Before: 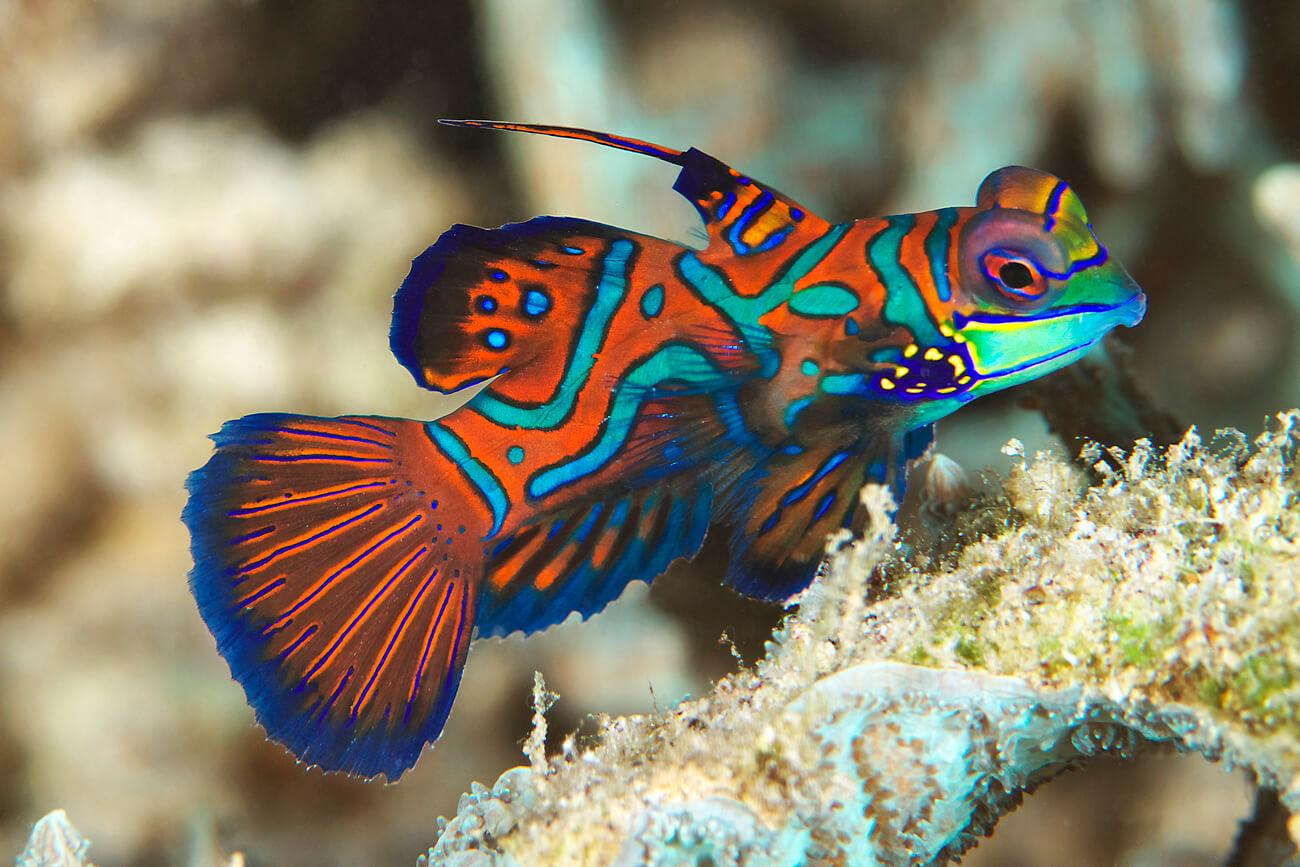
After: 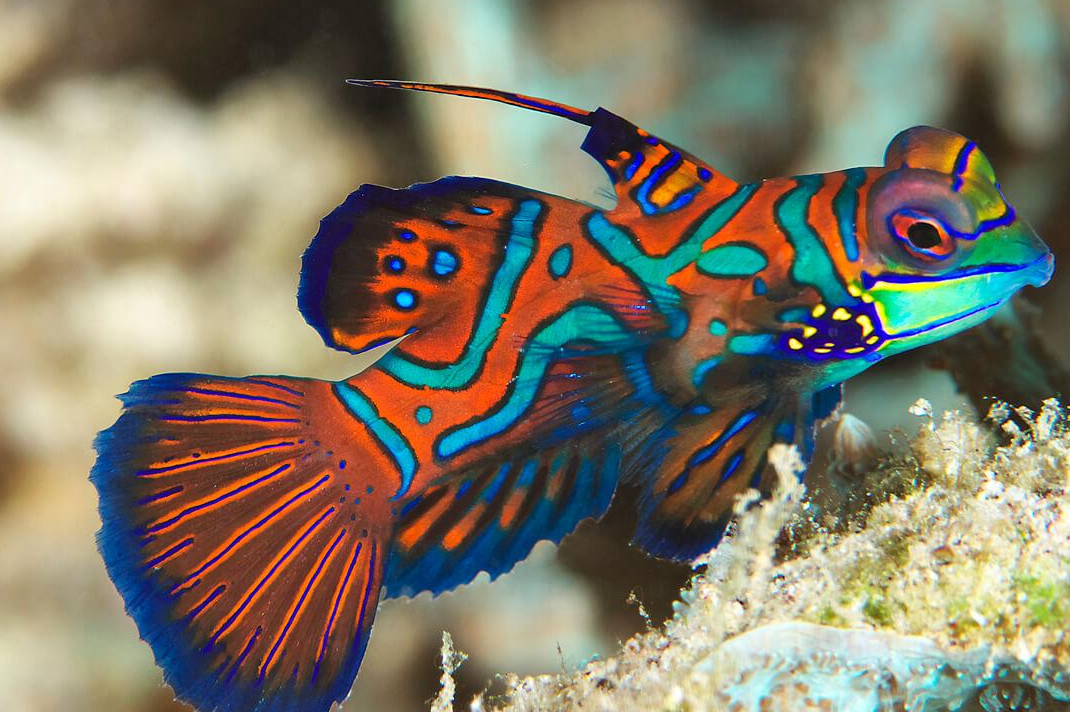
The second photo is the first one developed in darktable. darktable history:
crop and rotate: left 7.092%, top 4.701%, right 10.531%, bottom 13.088%
